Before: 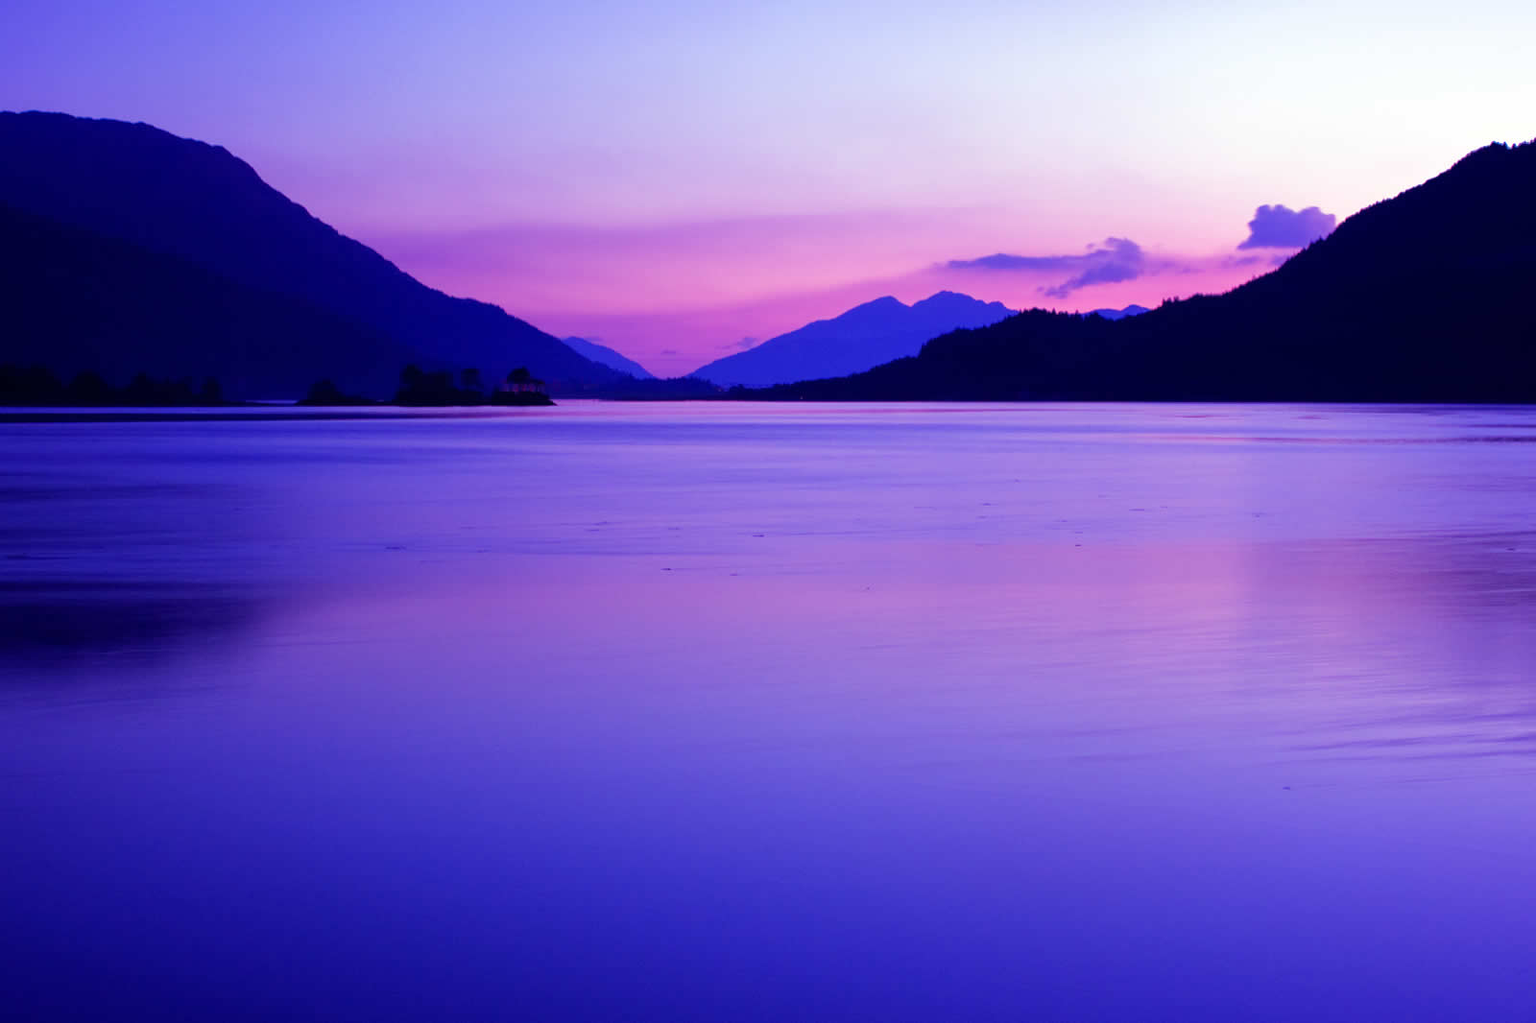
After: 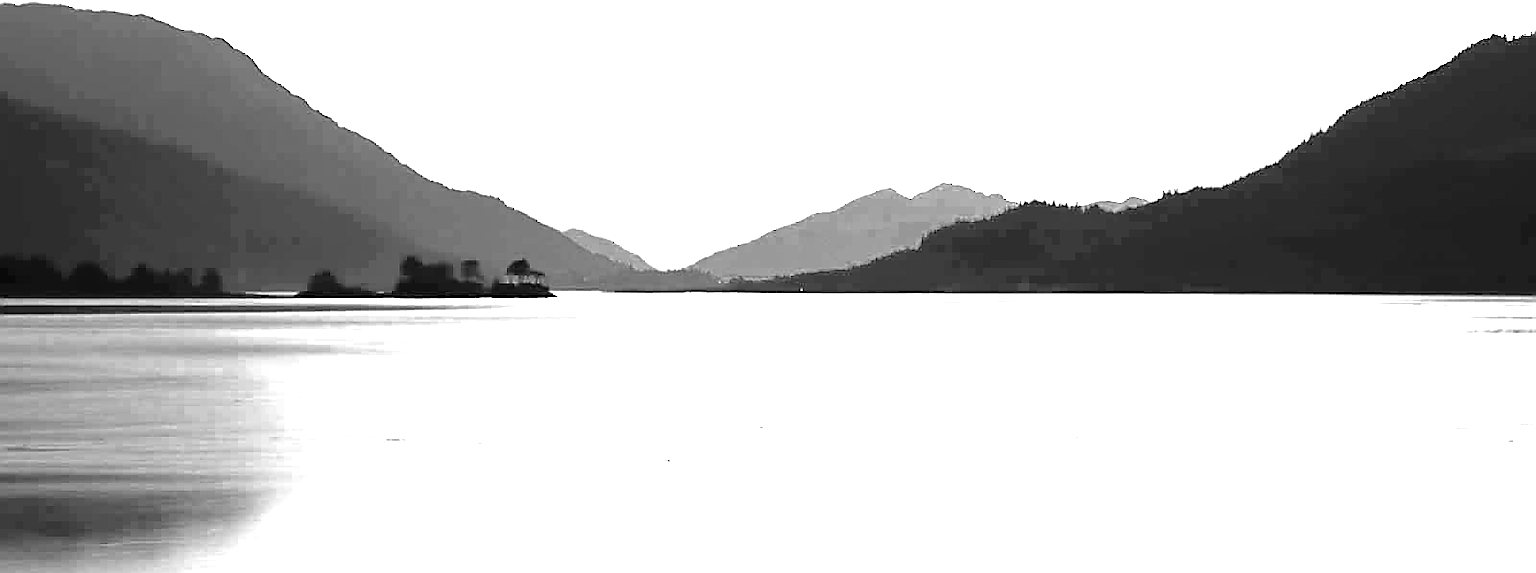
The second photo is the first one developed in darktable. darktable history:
shadows and highlights: shadows 25.65, white point adjustment -2.89, highlights -29.85
crop and rotate: top 10.605%, bottom 33.314%
color correction: highlights a* 10.97, highlights b* 30.68, shadows a* 2.78, shadows b* 16.76, saturation 1.72
color zones: curves: ch0 [(0, 0.613) (0.01, 0.613) (0.245, 0.448) (0.498, 0.529) (0.642, 0.665) (0.879, 0.777) (0.99, 0.613)]; ch1 [(0, 0) (0.143, 0) (0.286, 0) (0.429, 0) (0.571, 0) (0.714, 0) (0.857, 0)]
sharpen: radius 1.395, amount 1.246, threshold 0.85
exposure: black level correction 0, exposure 1.707 EV, compensate highlight preservation false
